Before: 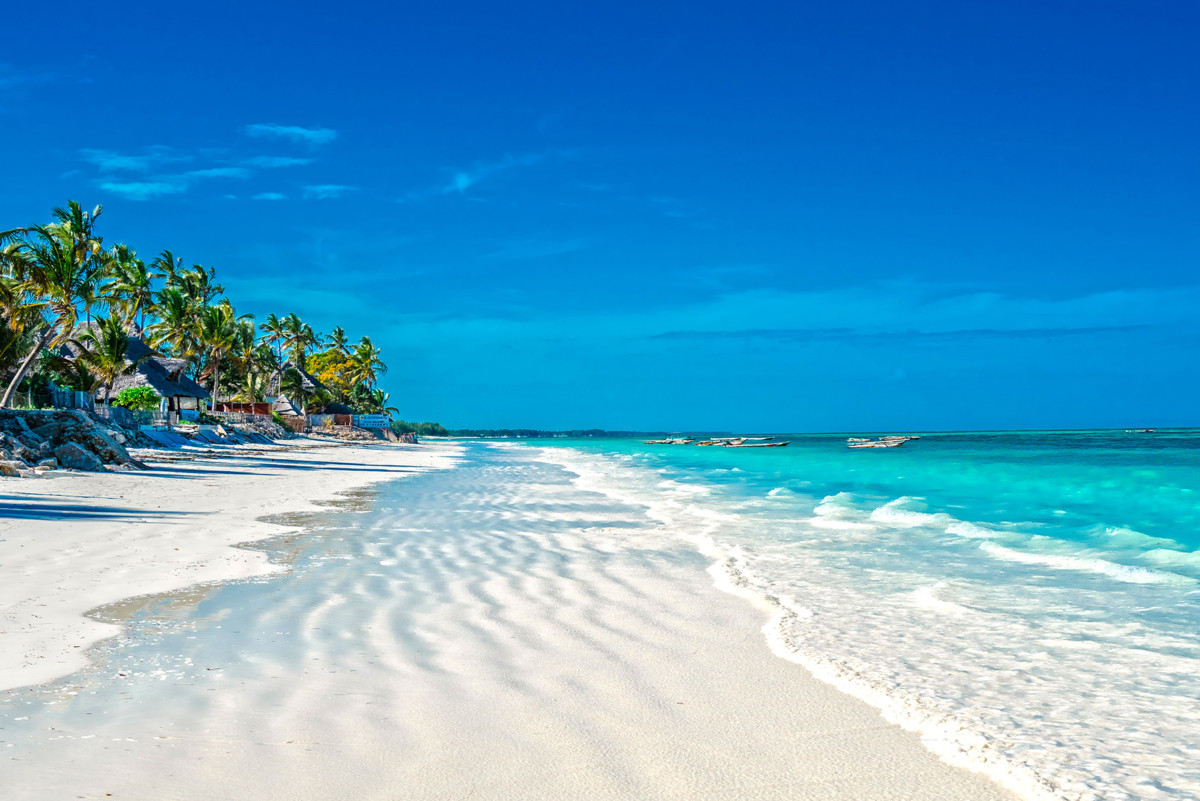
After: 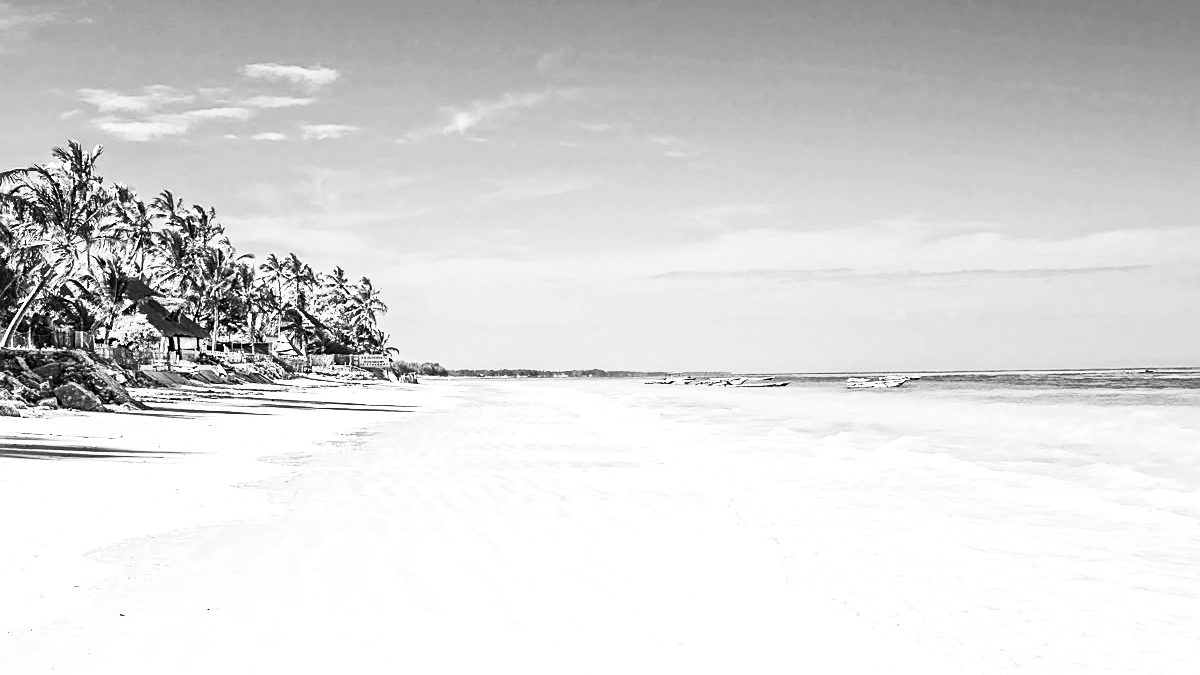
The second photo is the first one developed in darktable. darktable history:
crop: top 7.609%, bottom 8.111%
contrast brightness saturation: contrast 0.53, brightness 0.467, saturation -0.983
sharpen: on, module defaults
exposure: black level correction 0.001, exposure 0.499 EV, compensate highlight preservation false
